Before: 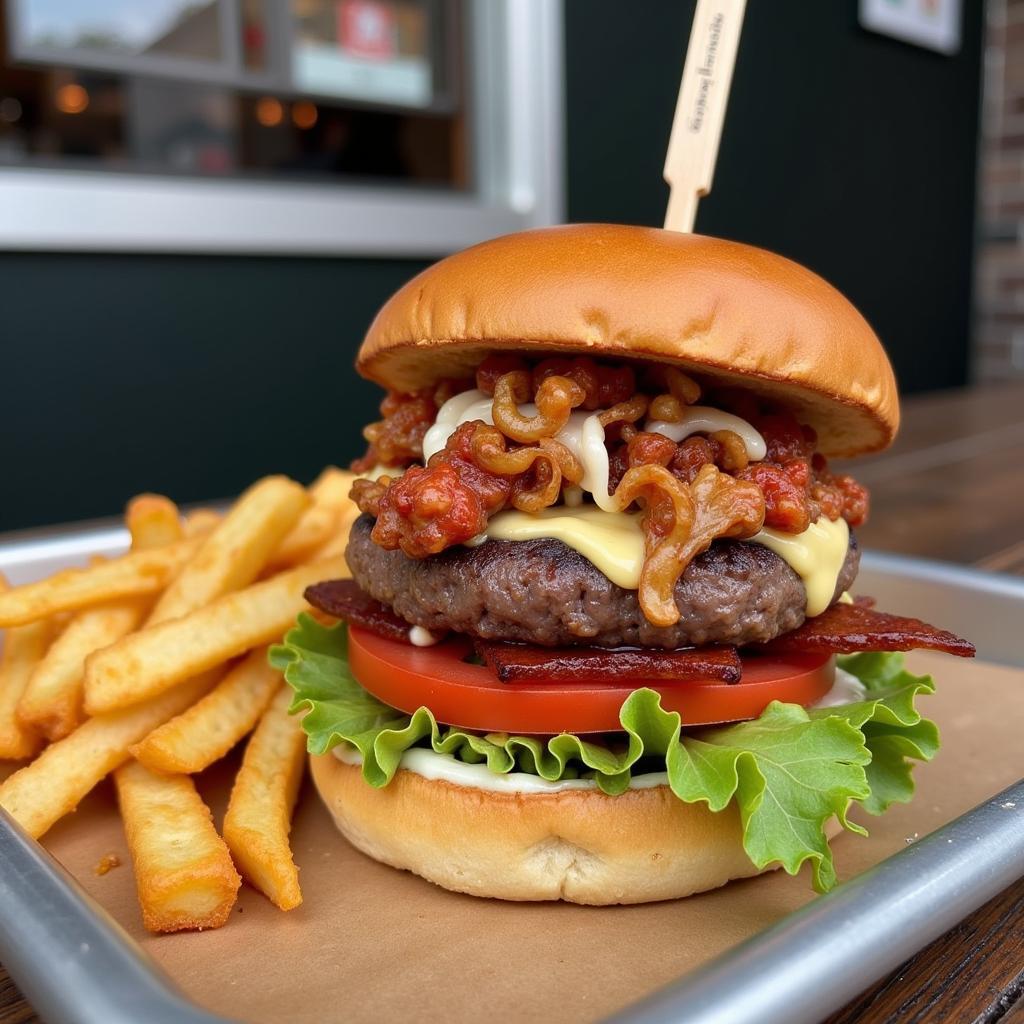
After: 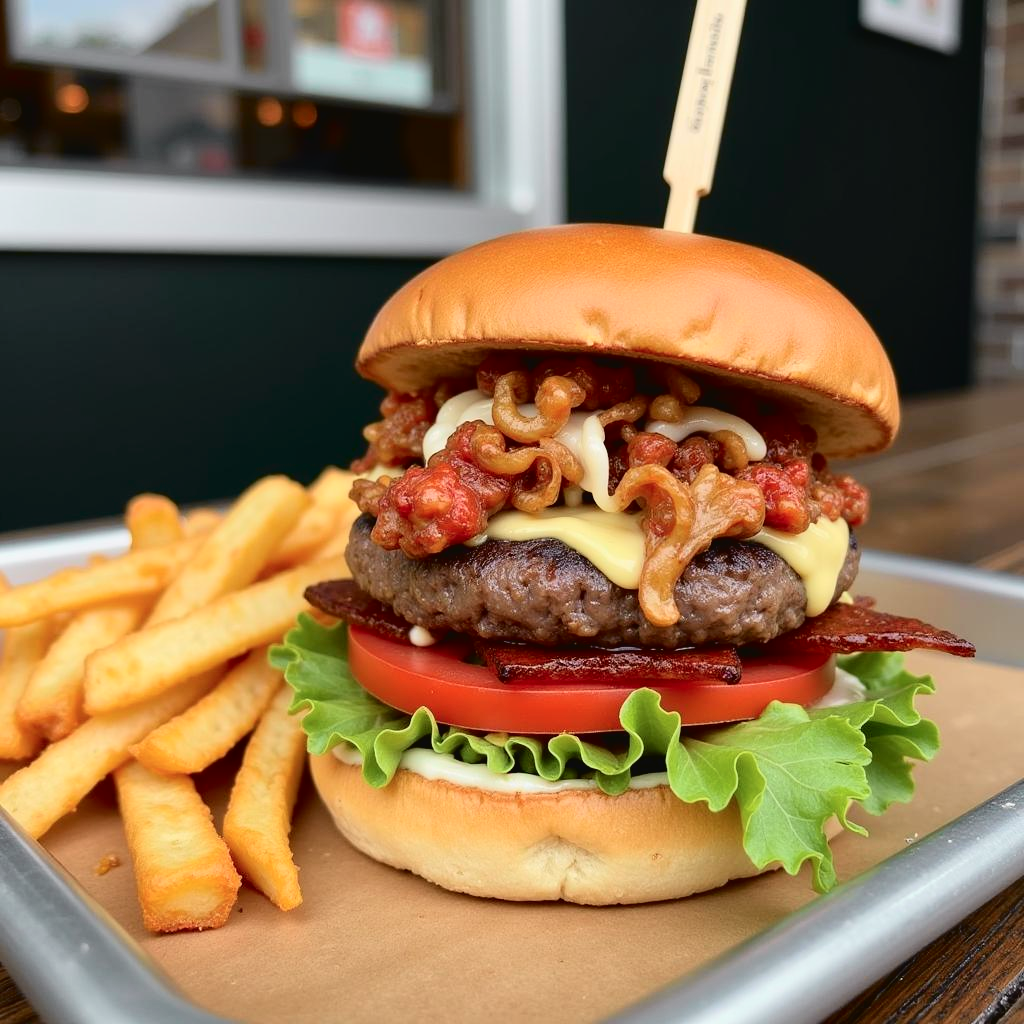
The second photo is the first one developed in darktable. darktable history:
tone curve: curves: ch0 [(0.003, 0.029) (0.037, 0.036) (0.149, 0.117) (0.297, 0.318) (0.422, 0.474) (0.531, 0.6) (0.743, 0.809) (0.877, 0.901) (1, 0.98)]; ch1 [(0, 0) (0.305, 0.325) (0.453, 0.437) (0.482, 0.479) (0.501, 0.5) (0.506, 0.503) (0.567, 0.572) (0.605, 0.608) (0.668, 0.69) (1, 1)]; ch2 [(0, 0) (0.313, 0.306) (0.4, 0.399) (0.45, 0.48) (0.499, 0.502) (0.512, 0.523) (0.57, 0.595) (0.653, 0.662) (1, 1)], color space Lab, independent channels, preserve colors none
